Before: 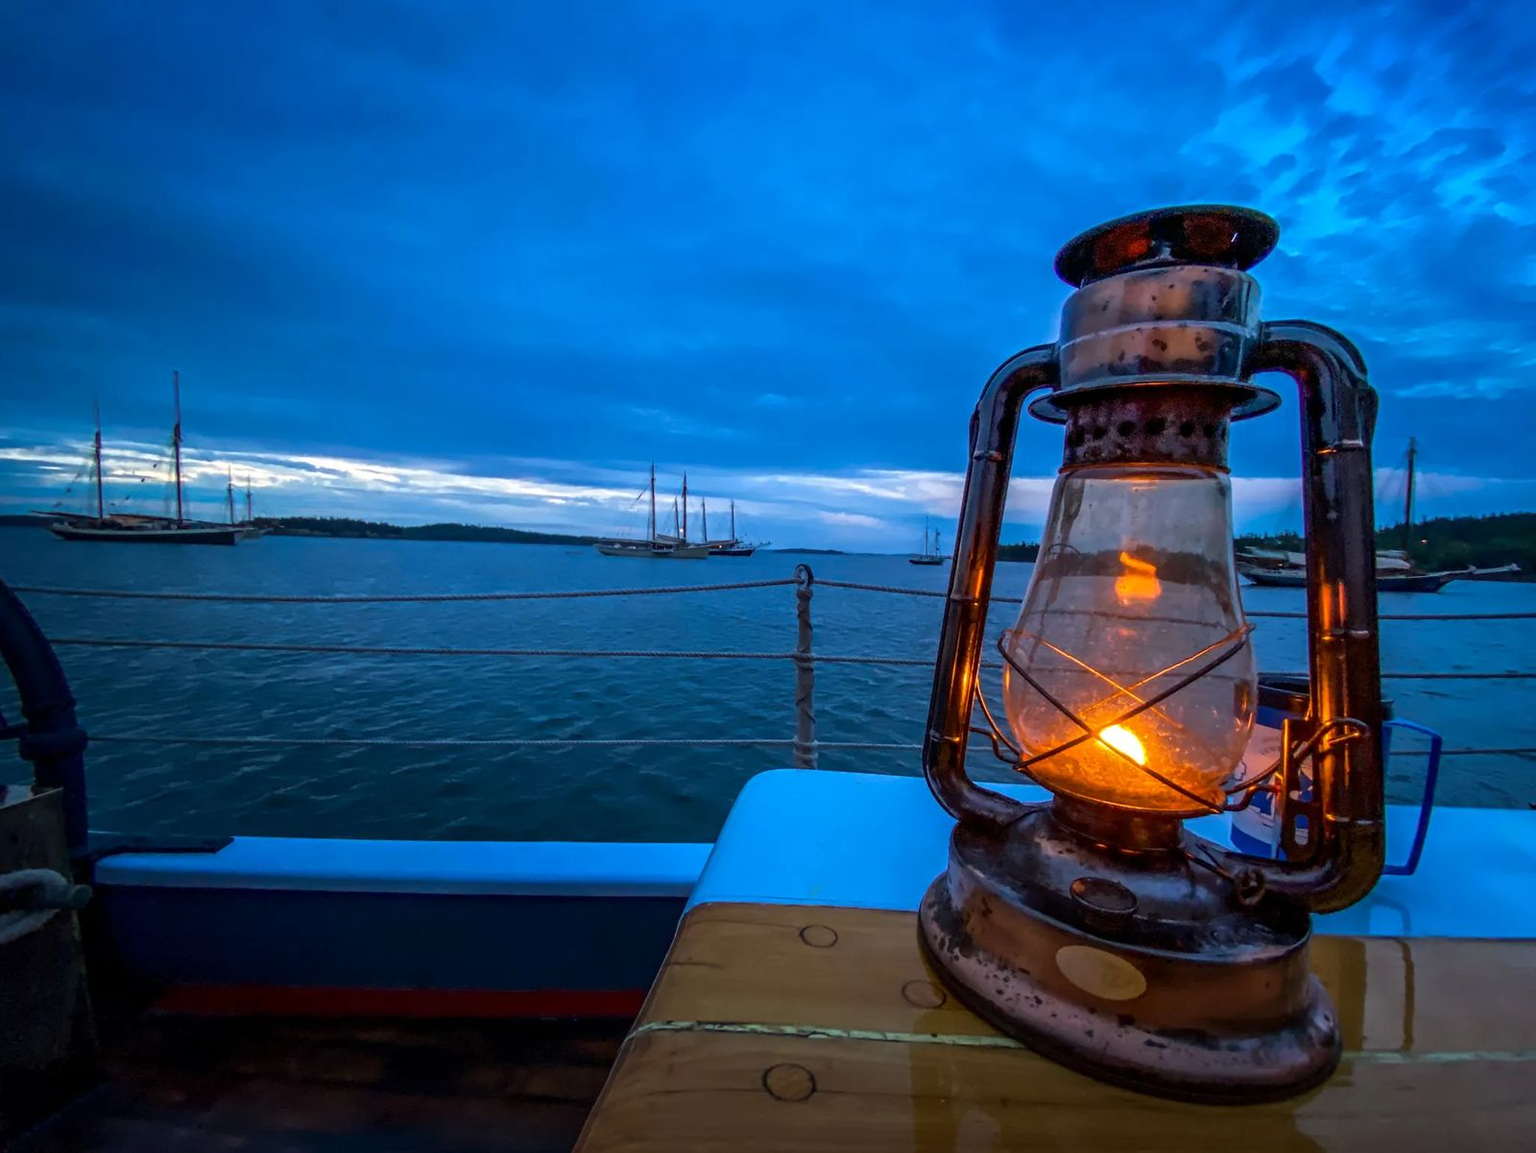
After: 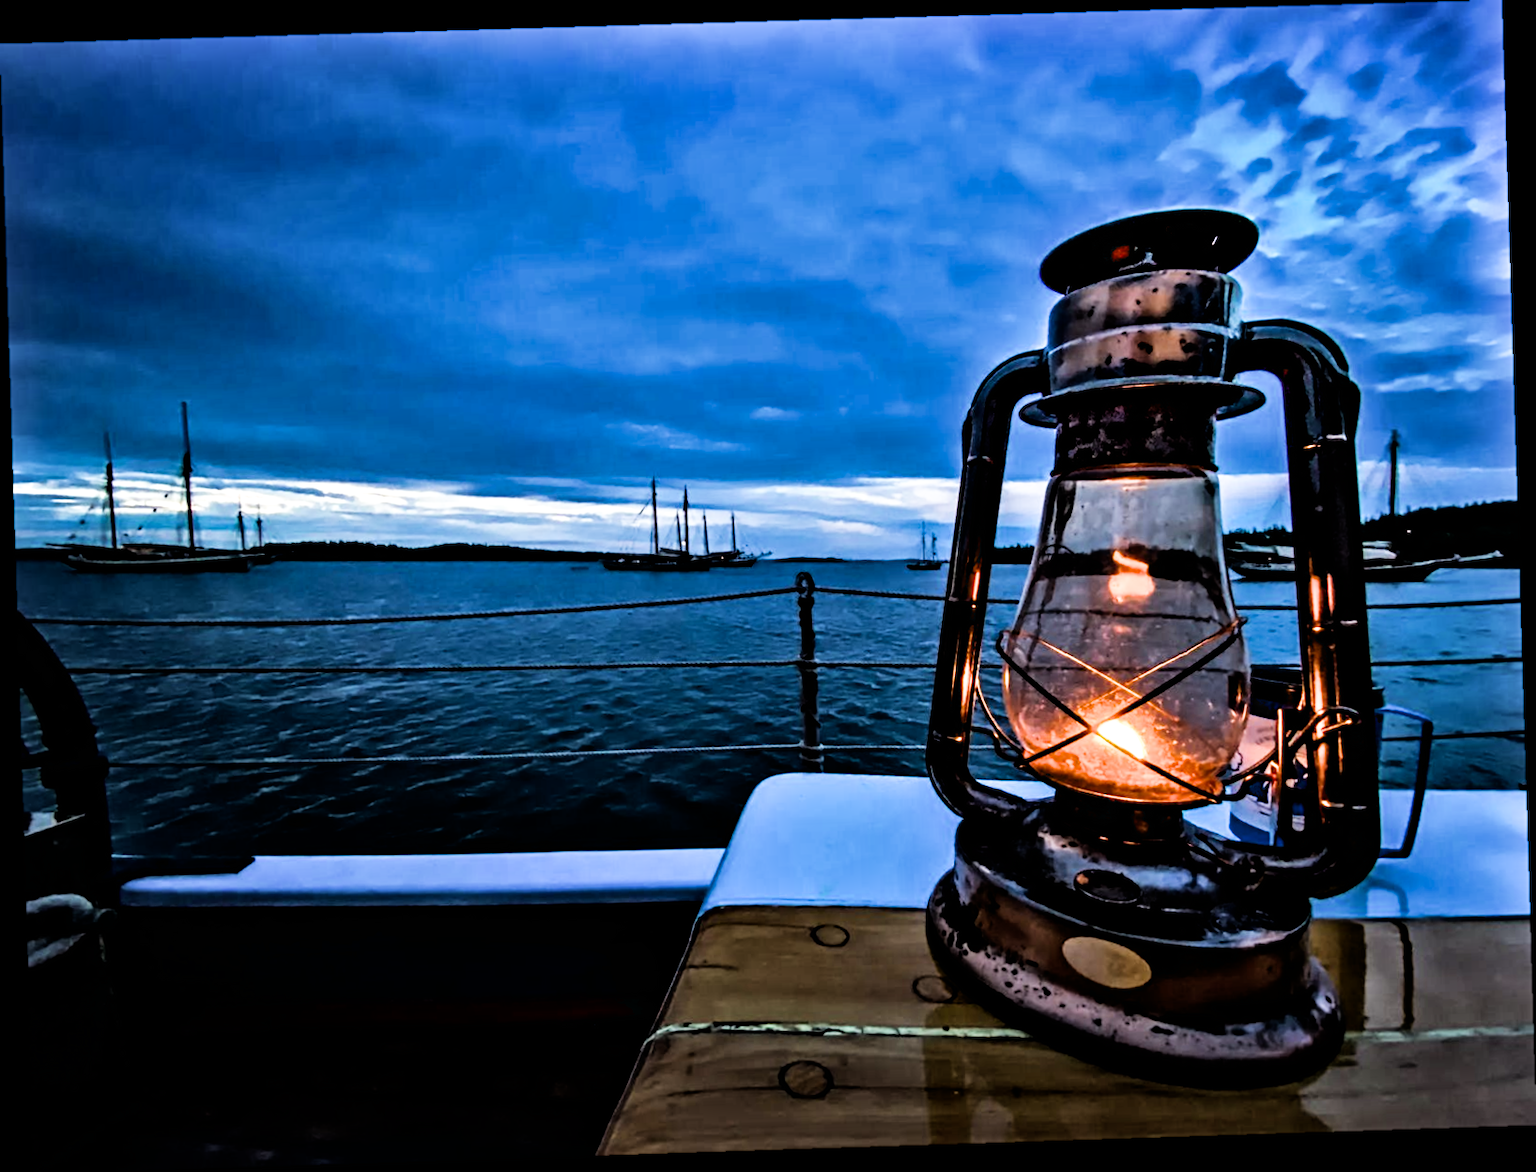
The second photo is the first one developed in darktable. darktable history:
rotate and perspective: rotation -1.77°, lens shift (horizontal) 0.004, automatic cropping off
contrast equalizer: octaves 7, y [[0.48, 0.654, 0.731, 0.706, 0.772, 0.382], [0.55 ×6], [0 ×6], [0 ×6], [0 ×6]]
filmic rgb: black relative exposure -5 EV, white relative exposure 3.5 EV, hardness 3.19, contrast 1.3, highlights saturation mix -50%
